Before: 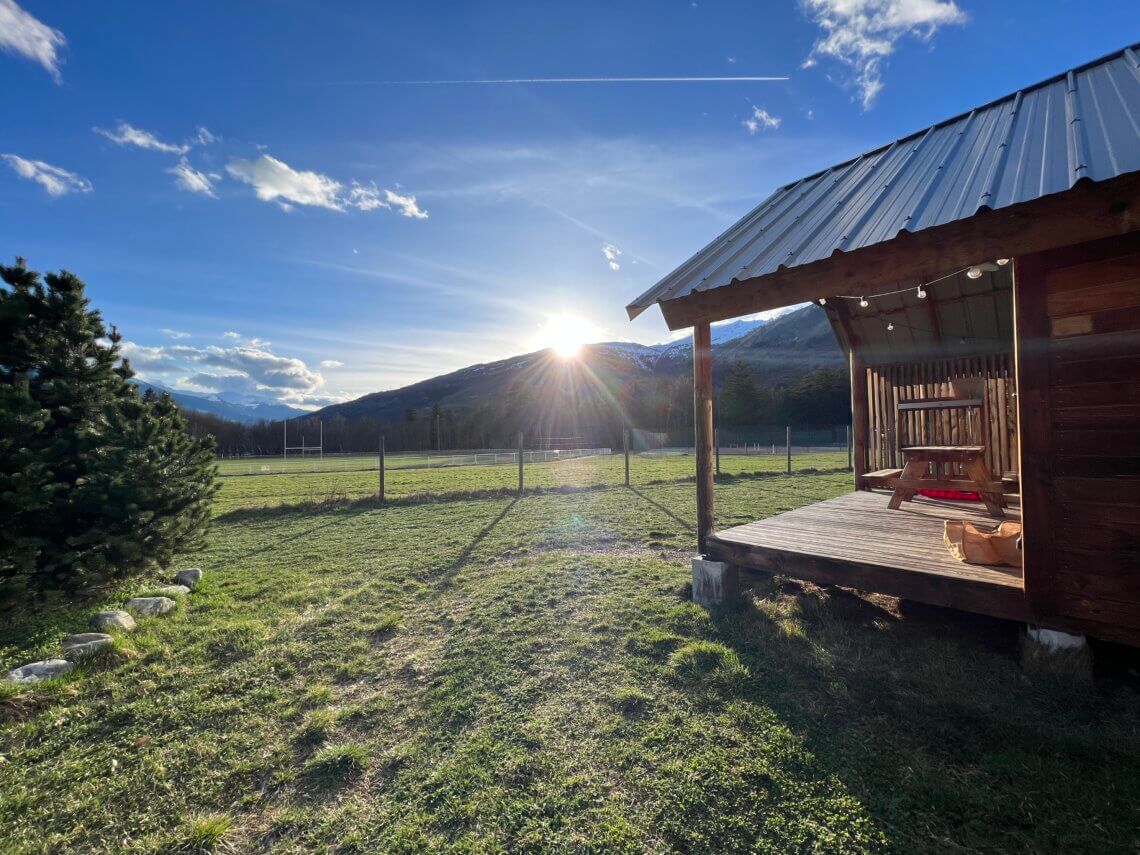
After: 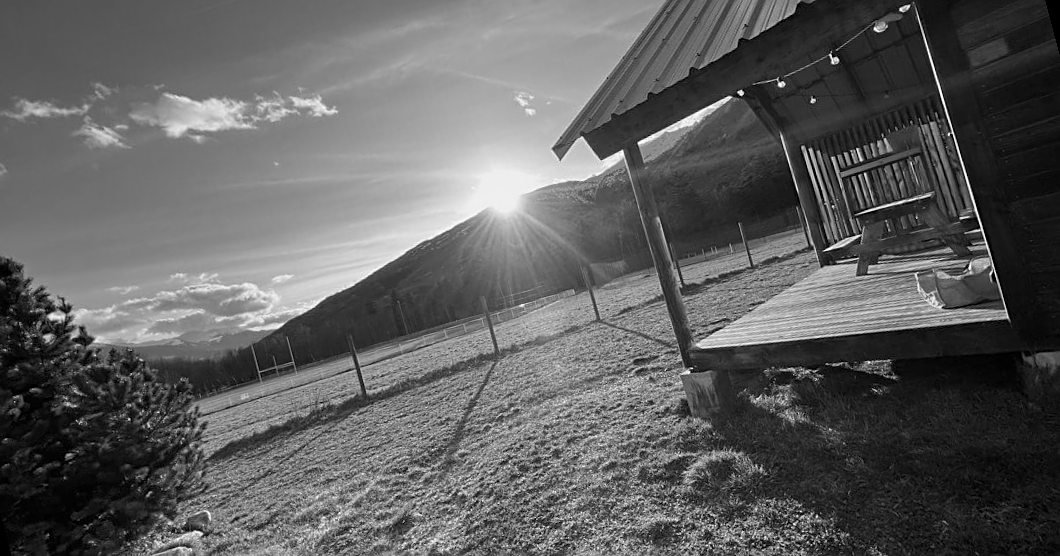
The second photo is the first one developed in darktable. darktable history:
monochrome: a -71.75, b 75.82
rotate and perspective: rotation -14.8°, crop left 0.1, crop right 0.903, crop top 0.25, crop bottom 0.748
sharpen: on, module defaults
